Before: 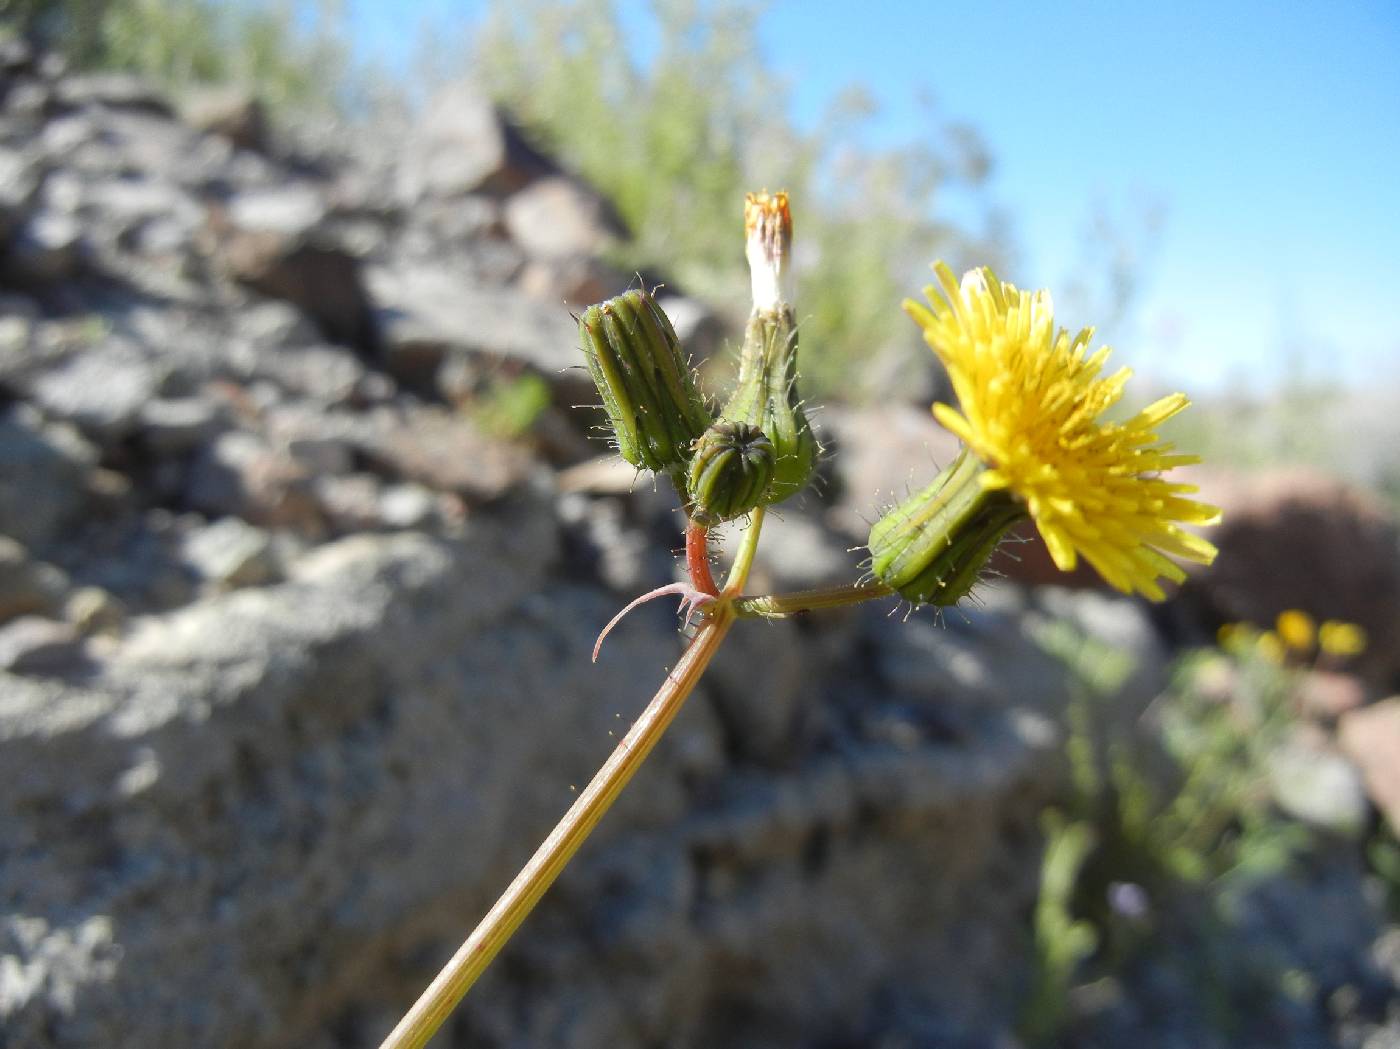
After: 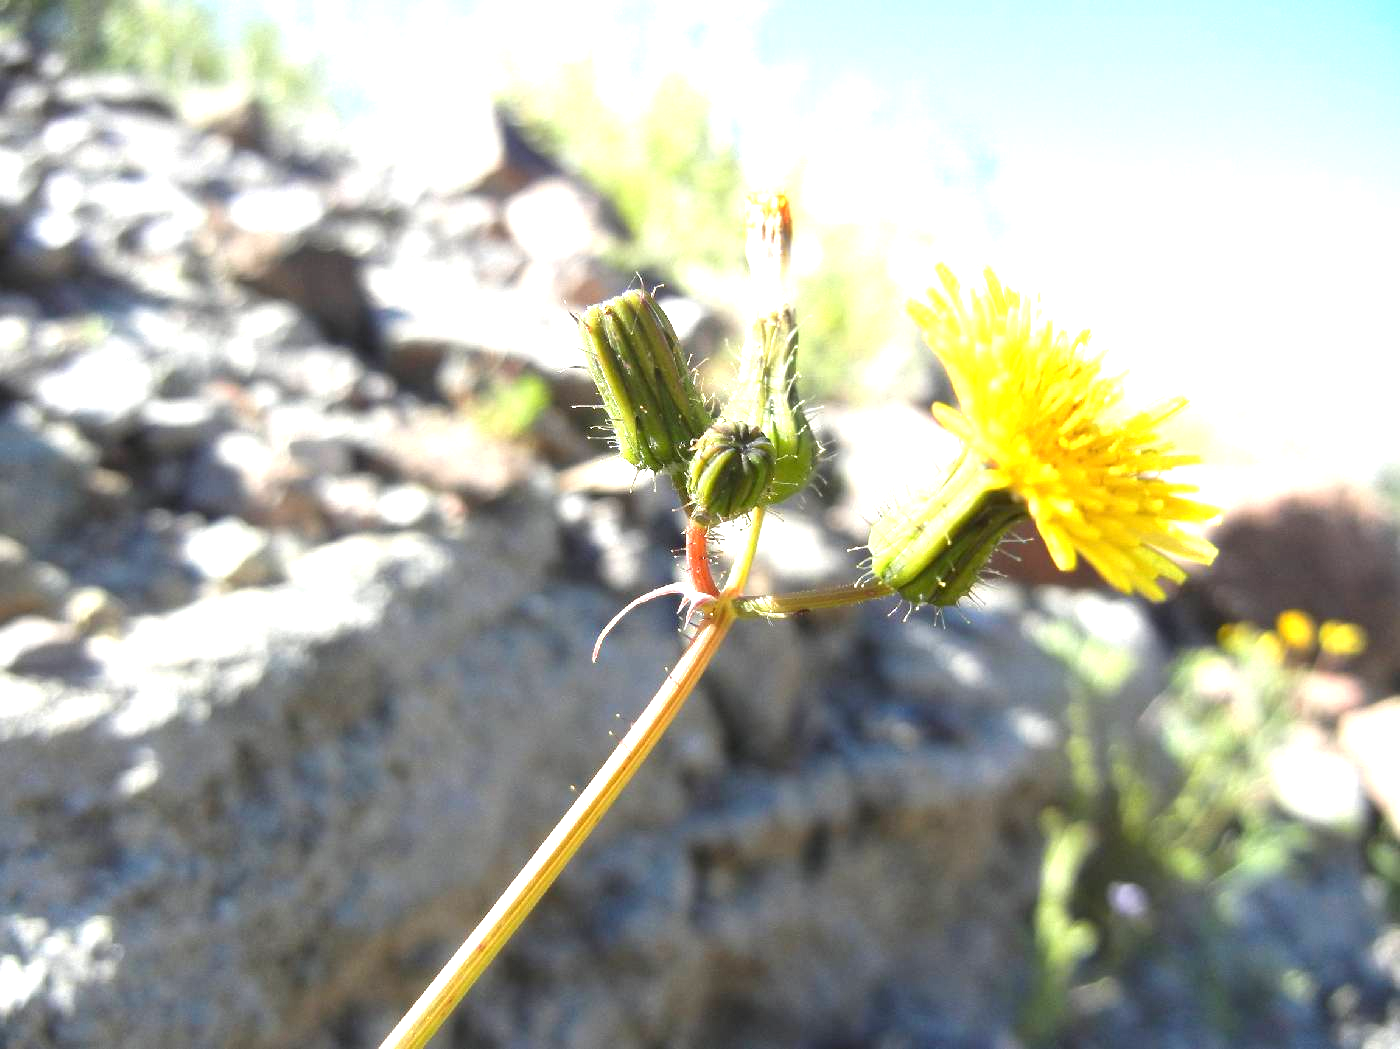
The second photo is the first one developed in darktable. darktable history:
exposure: black level correction 0, exposure 1.374 EV, compensate exposure bias true, compensate highlight preservation false
